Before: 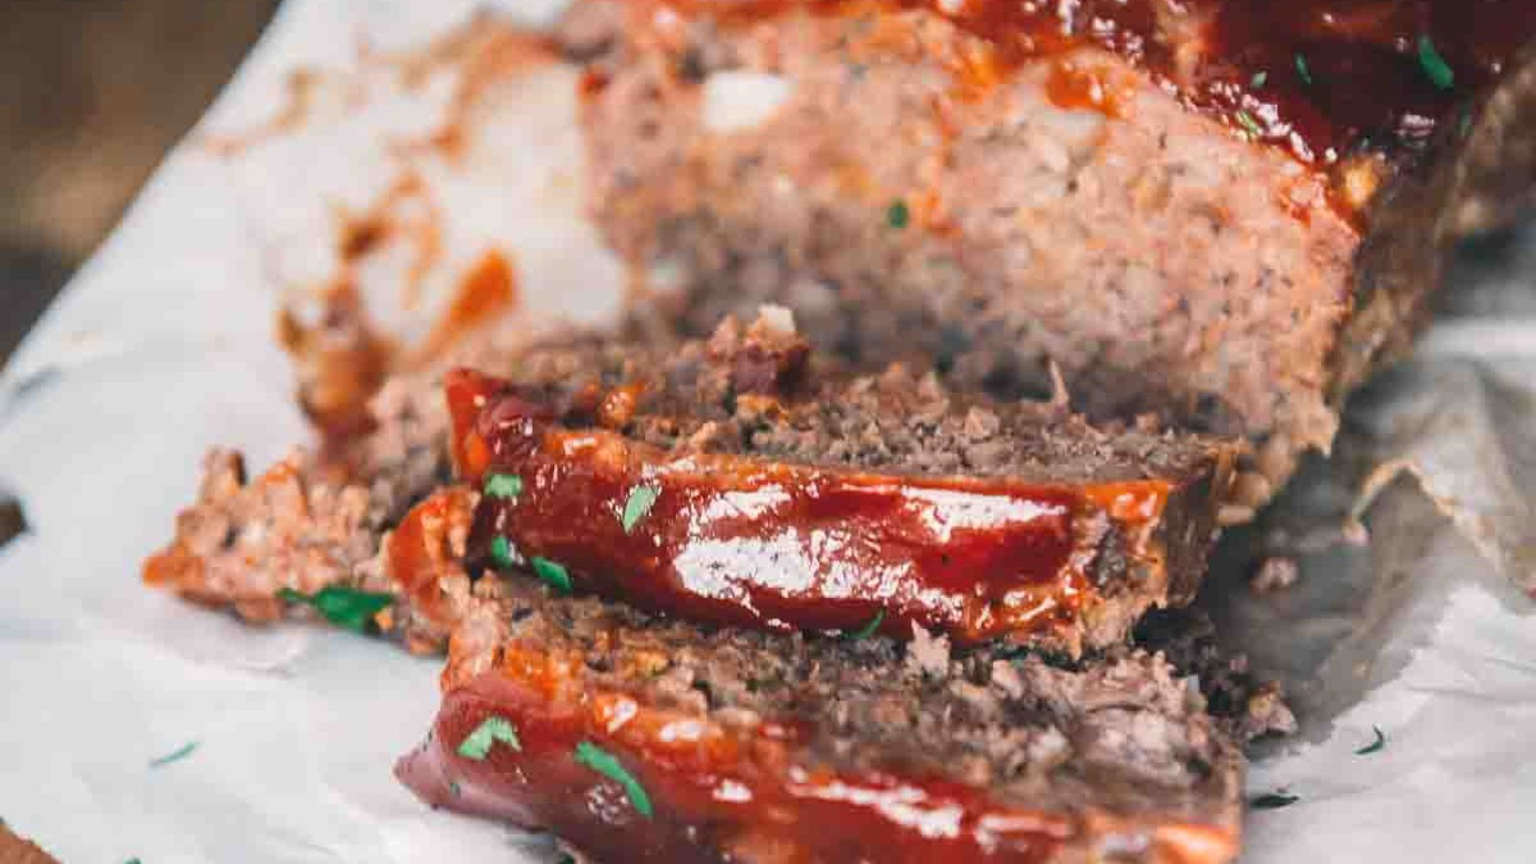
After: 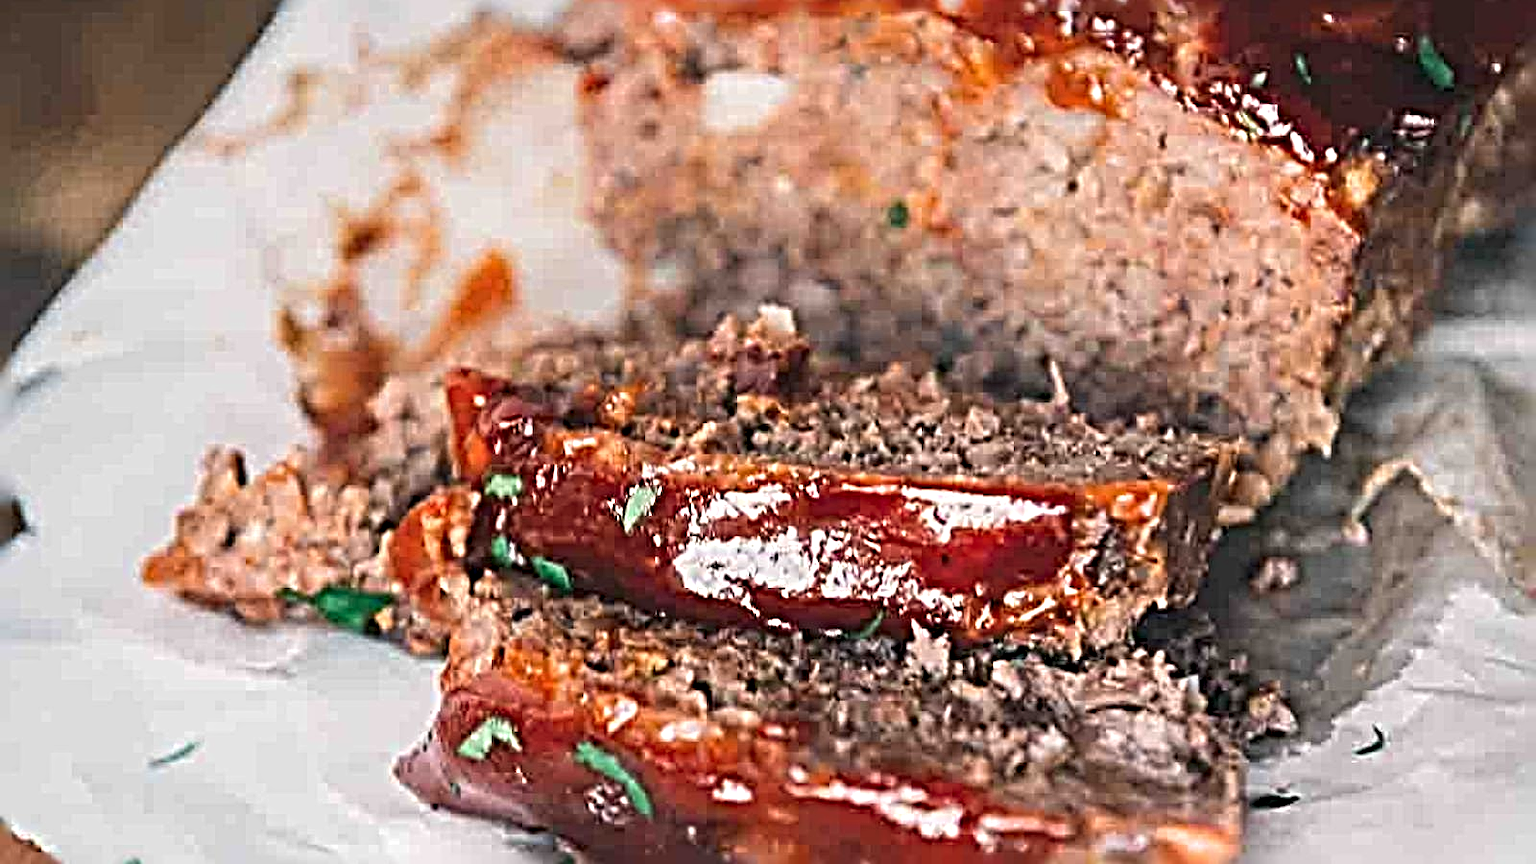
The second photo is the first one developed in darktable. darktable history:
sharpen: radius 6.288, amount 1.809, threshold 0.239
